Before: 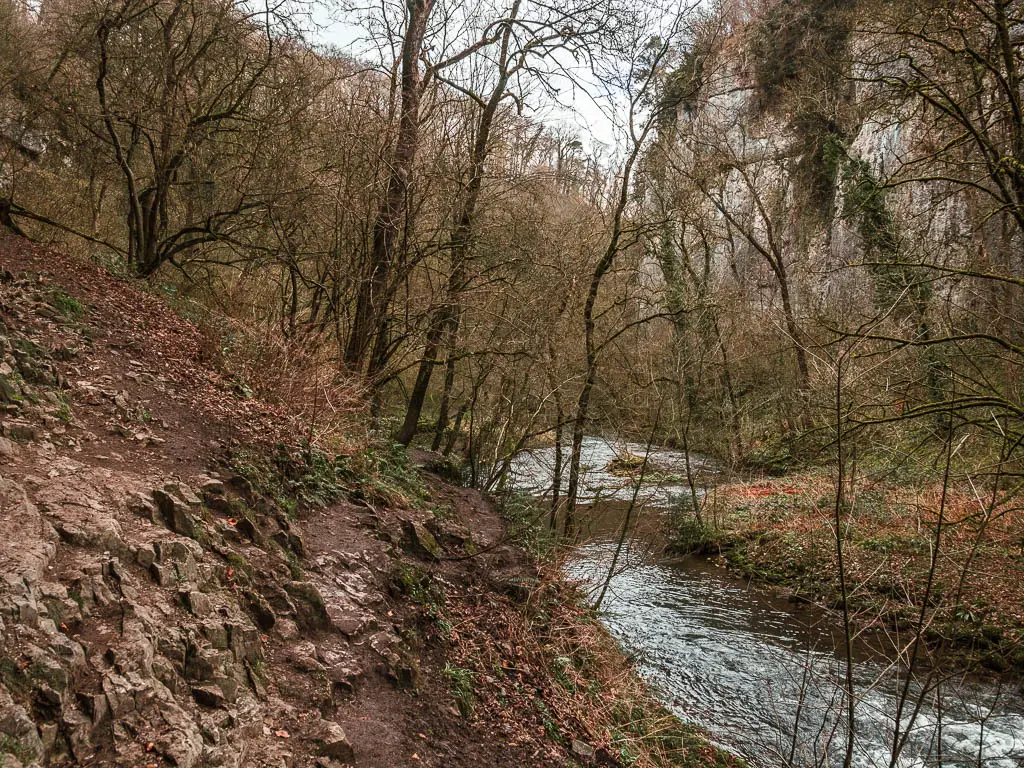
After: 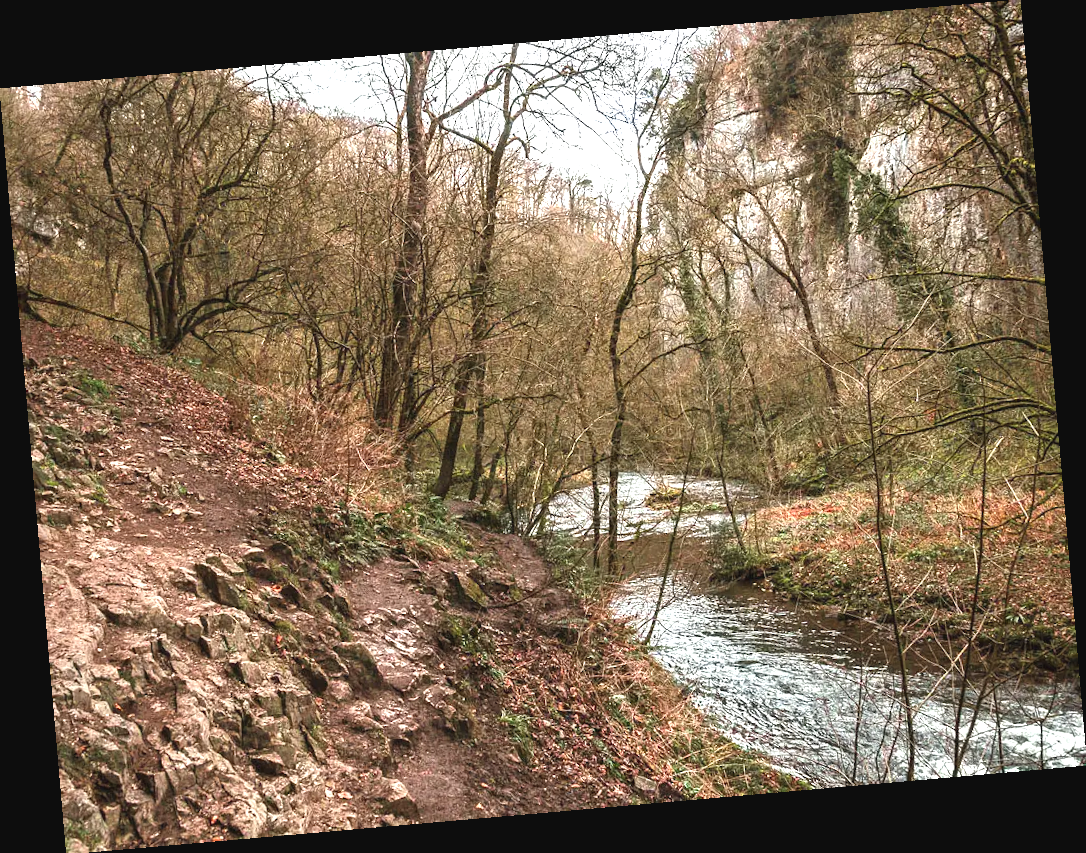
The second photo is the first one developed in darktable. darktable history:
rotate and perspective: rotation -4.98°, automatic cropping off
exposure: black level correction -0.002, exposure 1.115 EV, compensate highlight preservation false
